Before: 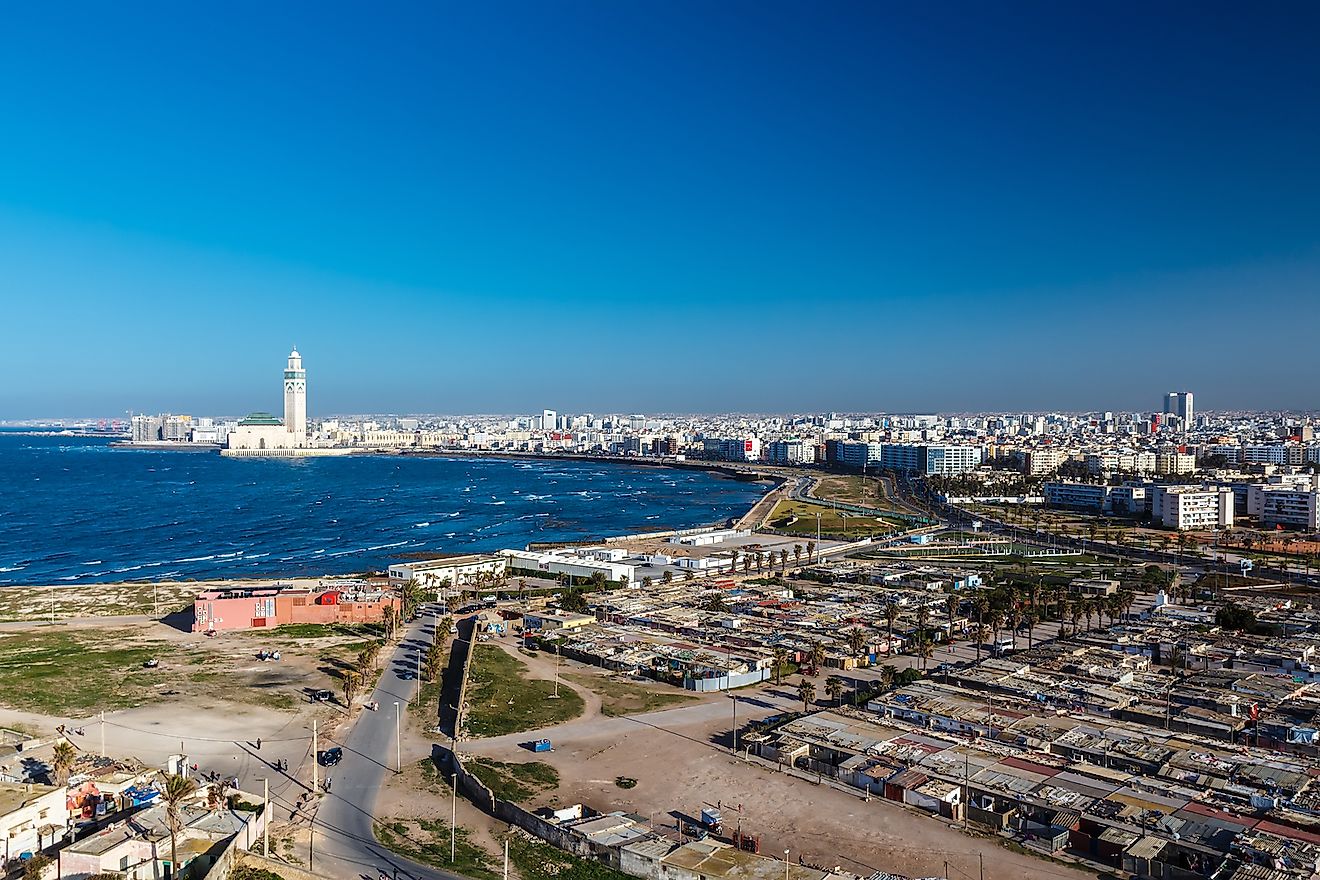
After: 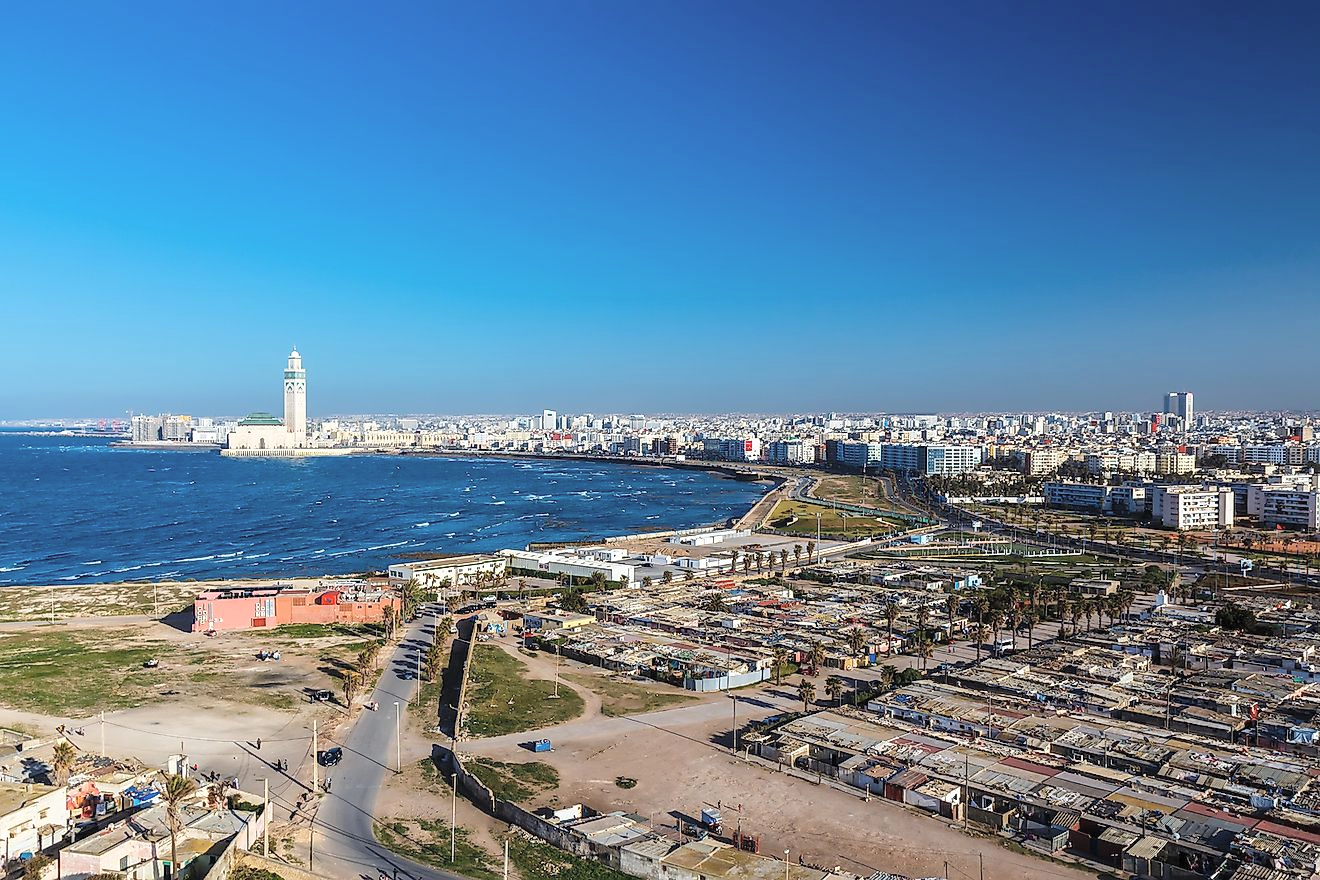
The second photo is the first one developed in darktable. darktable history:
contrast brightness saturation: brightness 0.15
